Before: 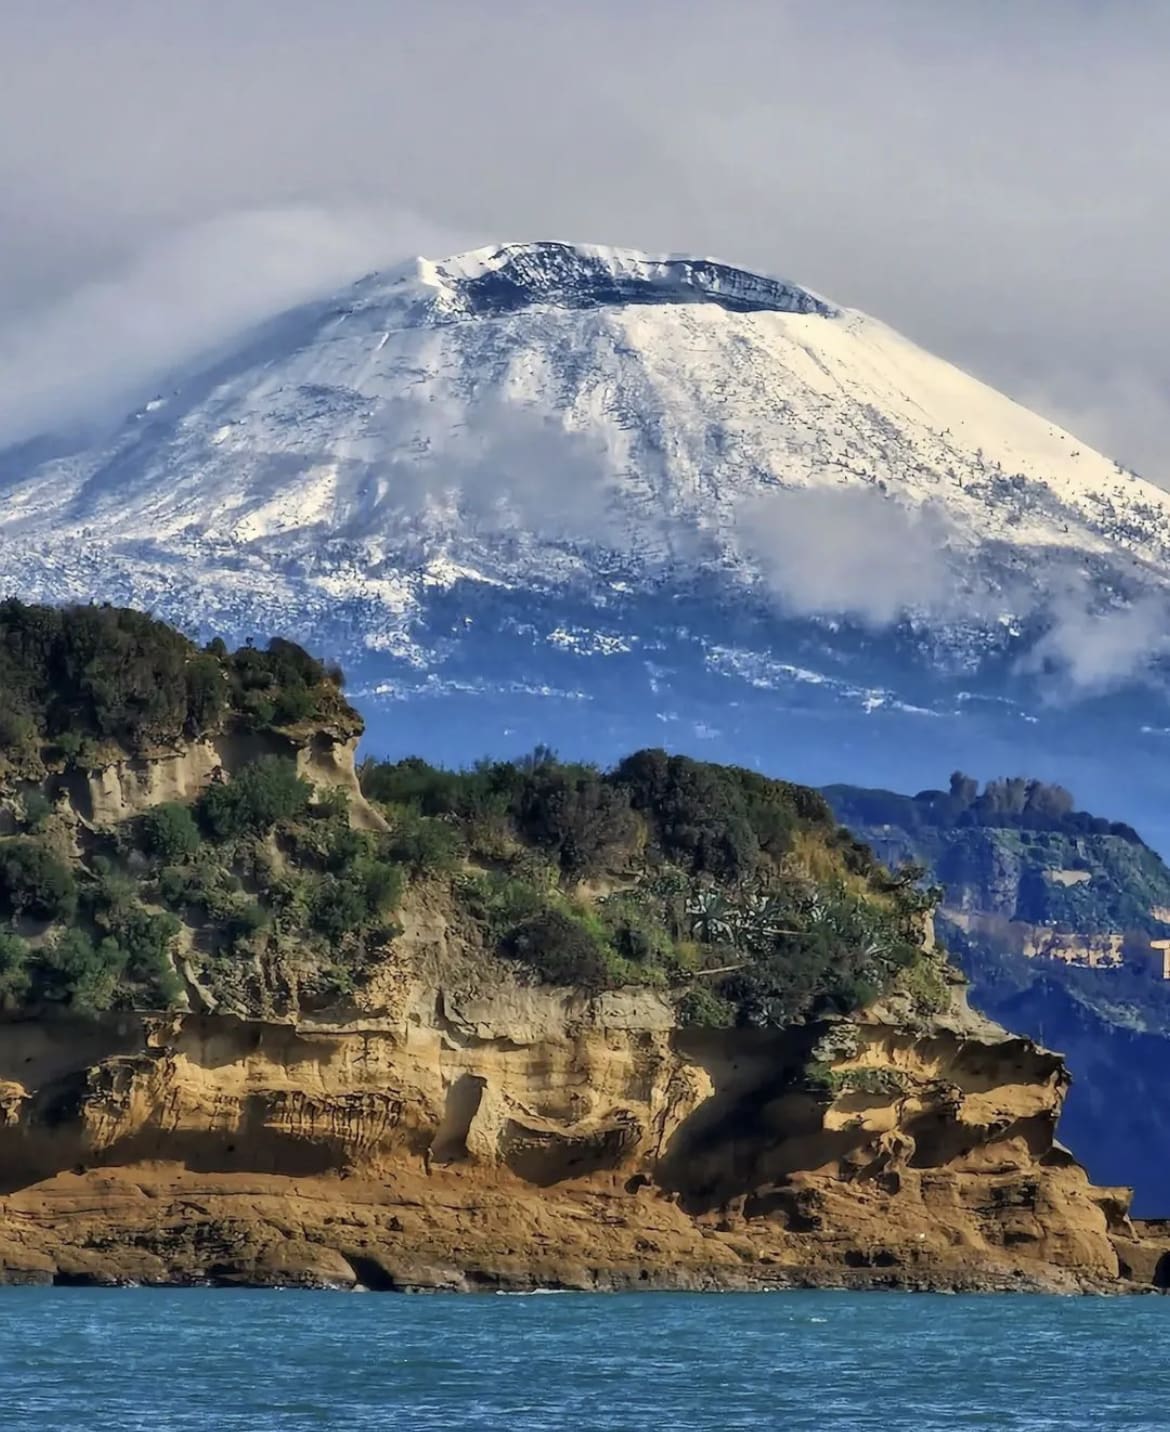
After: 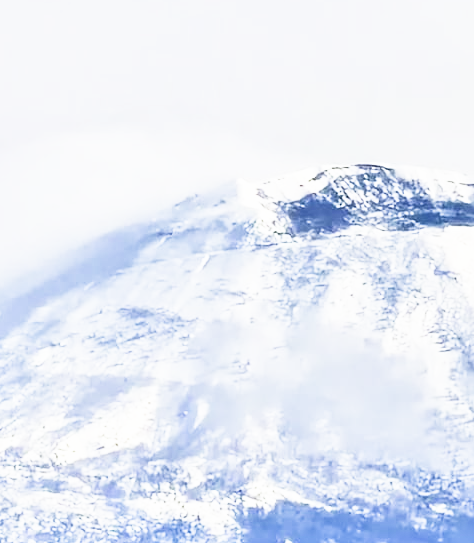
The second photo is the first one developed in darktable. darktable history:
exposure: exposure 2.003 EV, compensate highlight preservation false
sigmoid: contrast 1.22, skew 0.65
crop: left 15.452%, top 5.459%, right 43.956%, bottom 56.62%
